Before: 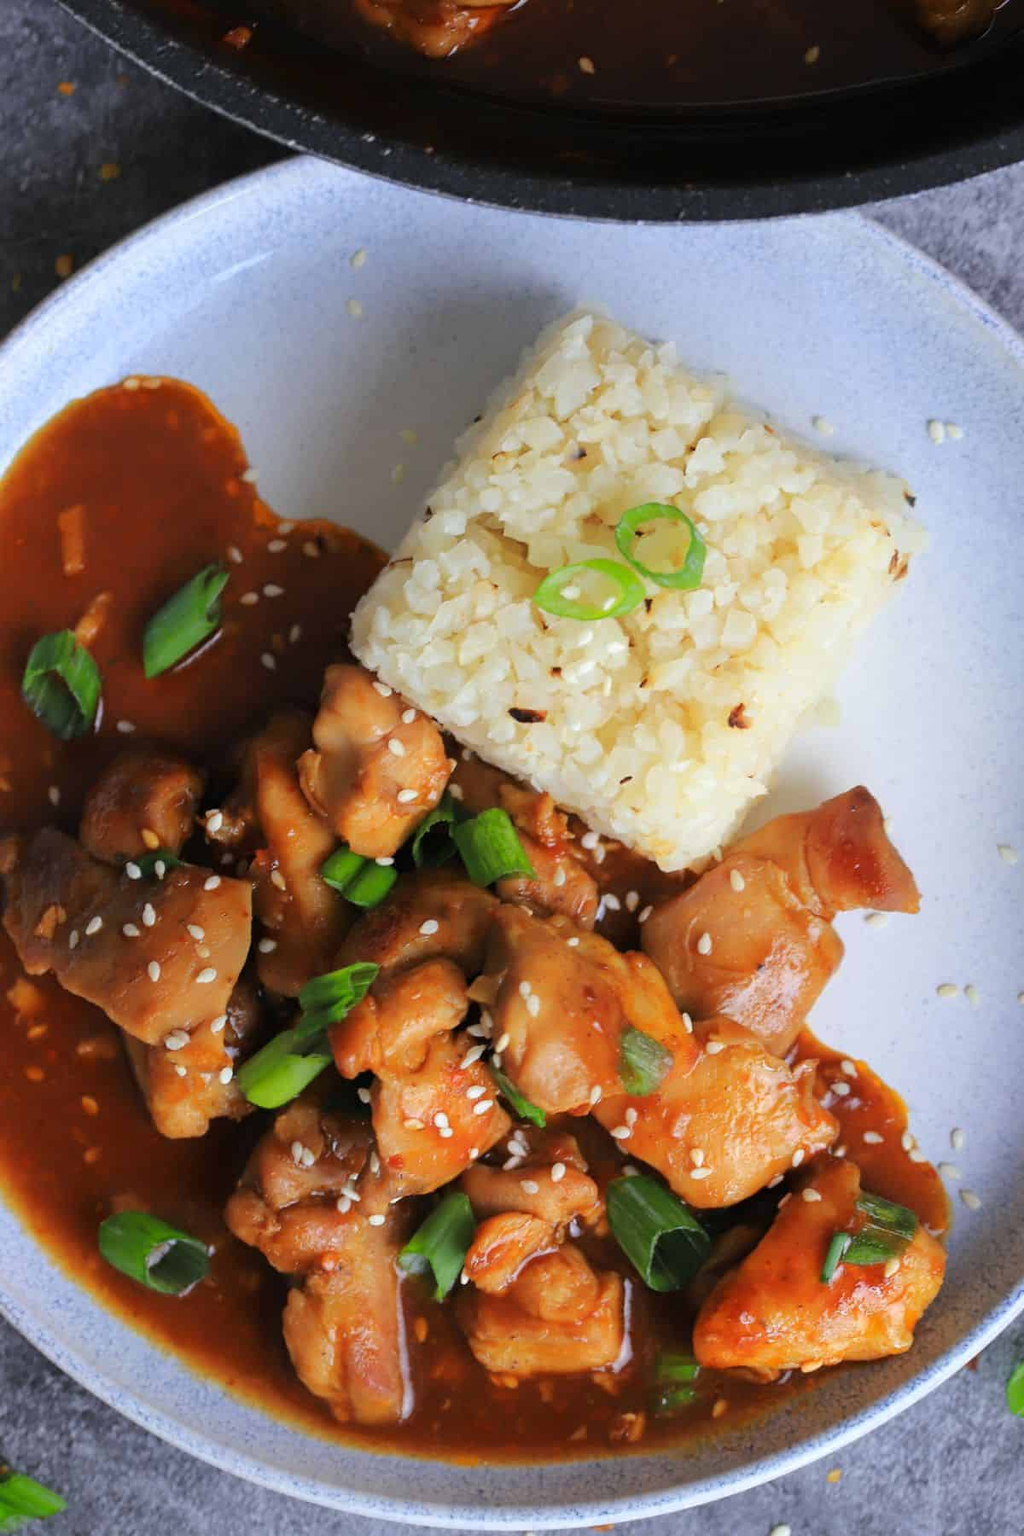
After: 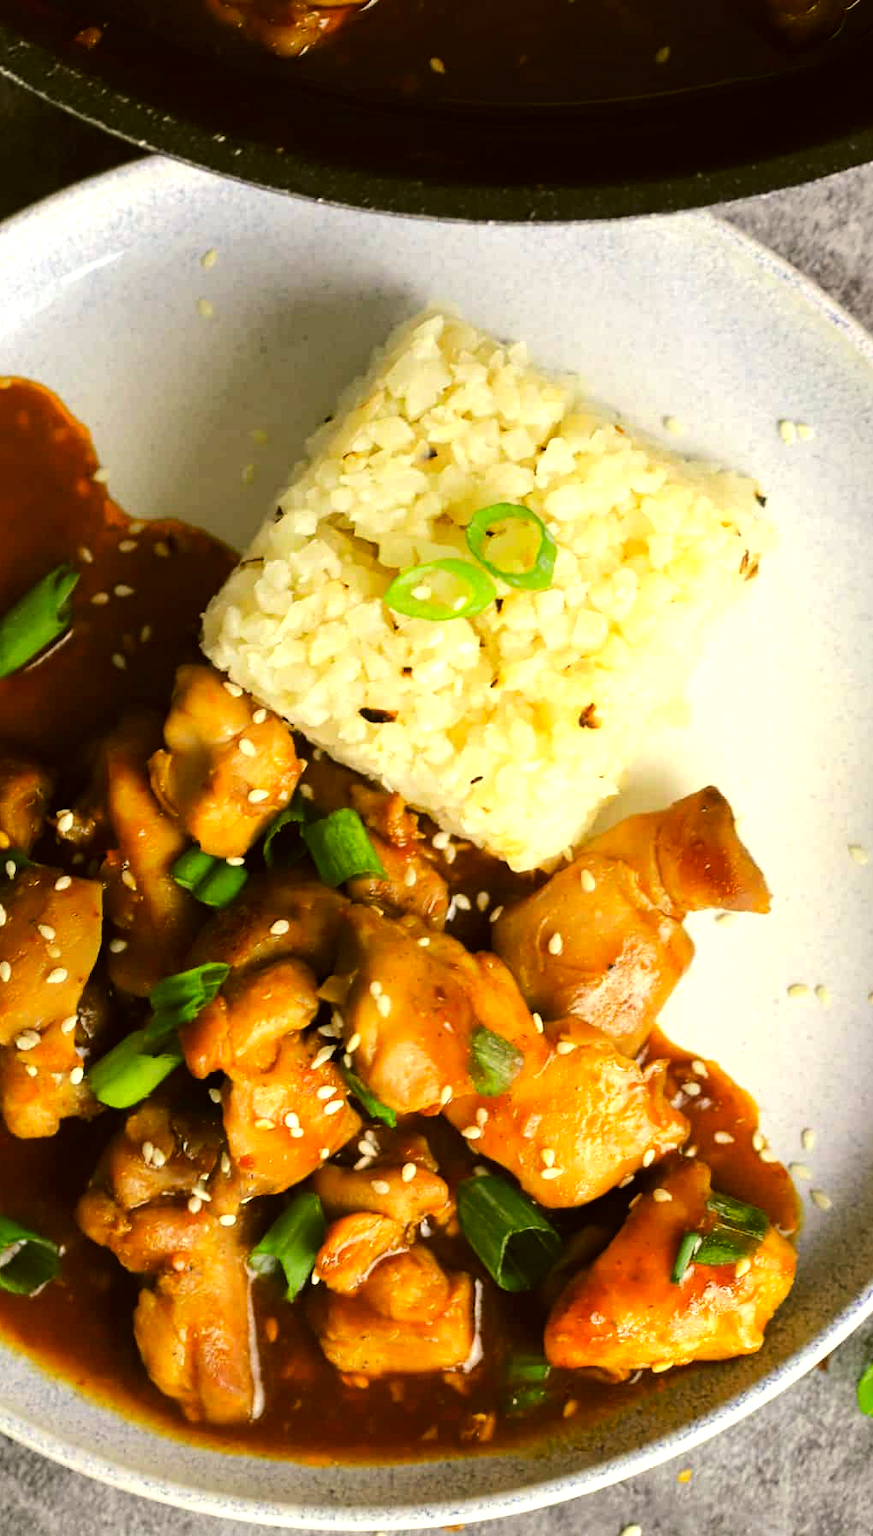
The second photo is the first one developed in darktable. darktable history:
tone equalizer: -8 EV -0.75 EV, -7 EV -0.7 EV, -6 EV -0.6 EV, -5 EV -0.4 EV, -3 EV 0.4 EV, -2 EV 0.6 EV, -1 EV 0.7 EV, +0 EV 0.75 EV, edges refinement/feathering 500, mask exposure compensation -1.57 EV, preserve details no
crop and rotate: left 14.584%
color correction: highlights a* 0.162, highlights b* 29.53, shadows a* -0.162, shadows b* 21.09
